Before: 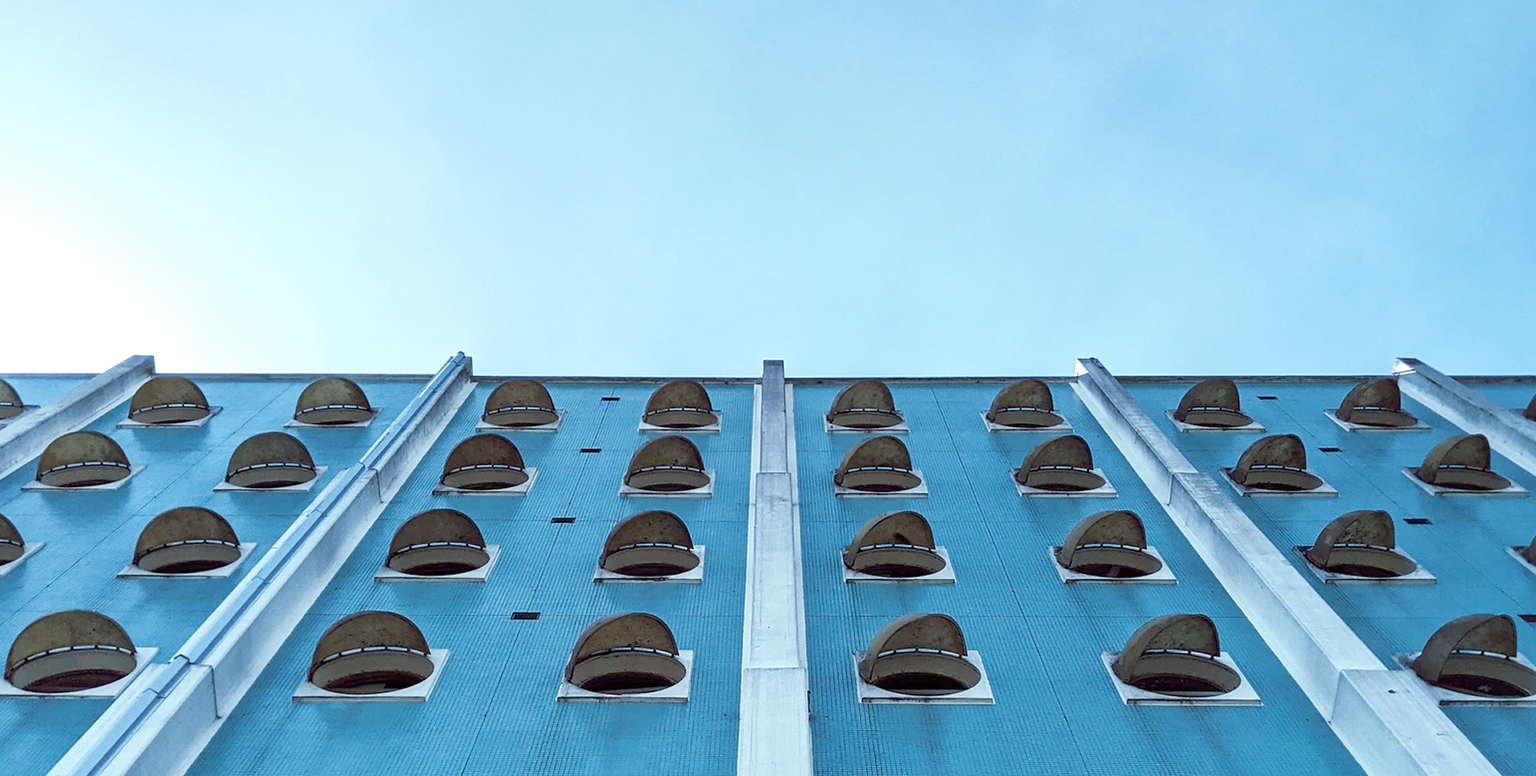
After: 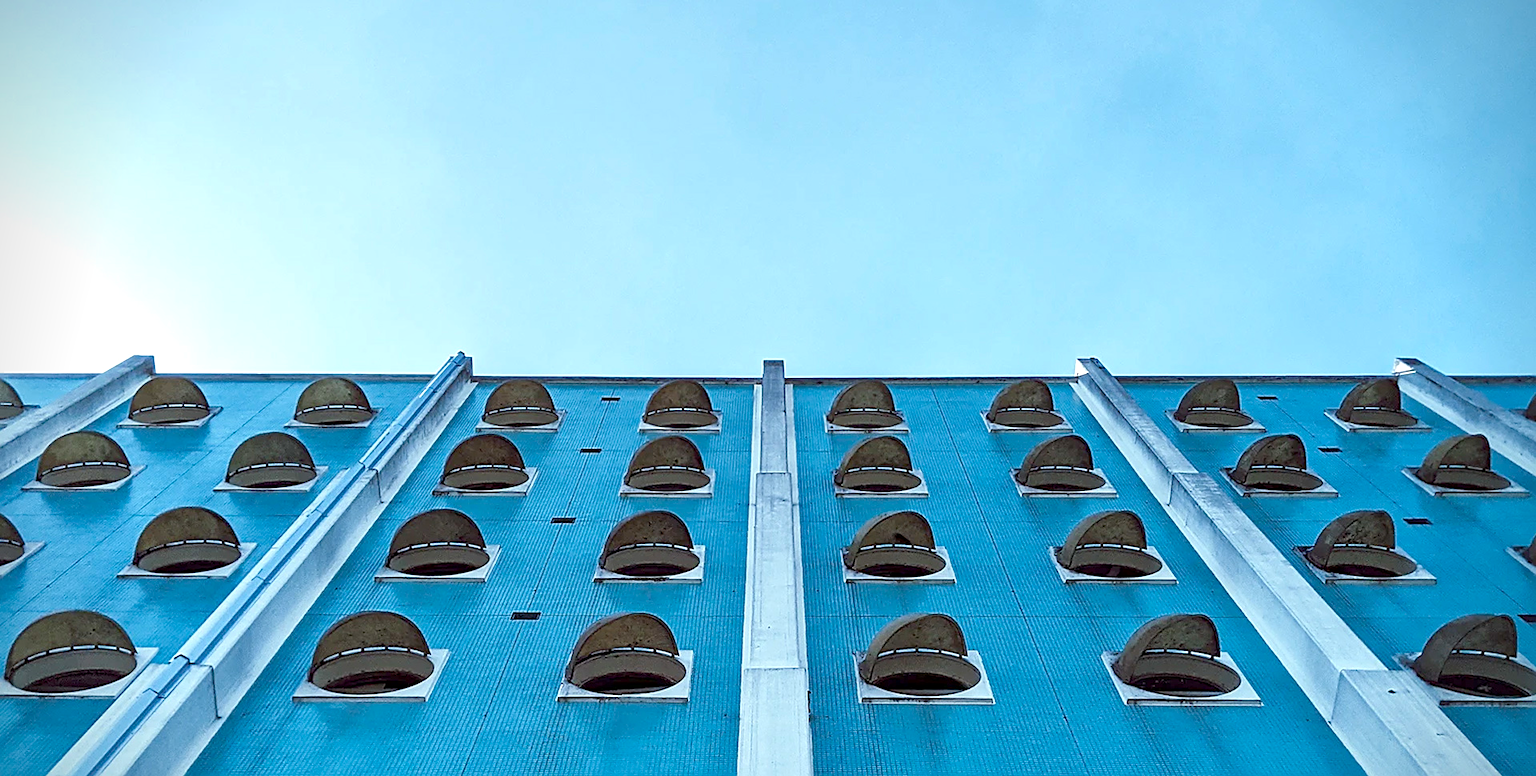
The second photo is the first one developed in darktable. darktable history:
color balance rgb: perceptual saturation grading › global saturation 31.254%
local contrast: mode bilateral grid, contrast 20, coarseness 50, detail 120%, midtone range 0.2
vignetting: fall-off start 89.16%, fall-off radius 43.21%, brightness -0.572, saturation -0.001, width/height ratio 1.154
sharpen: on, module defaults
